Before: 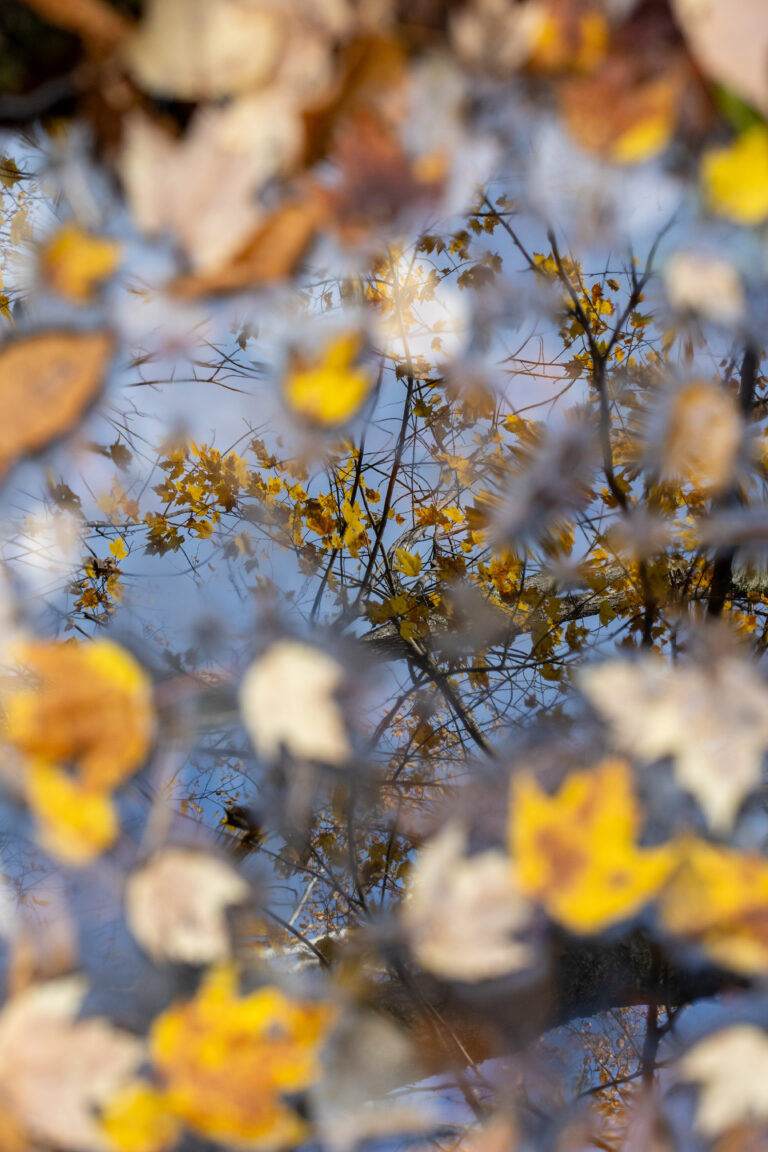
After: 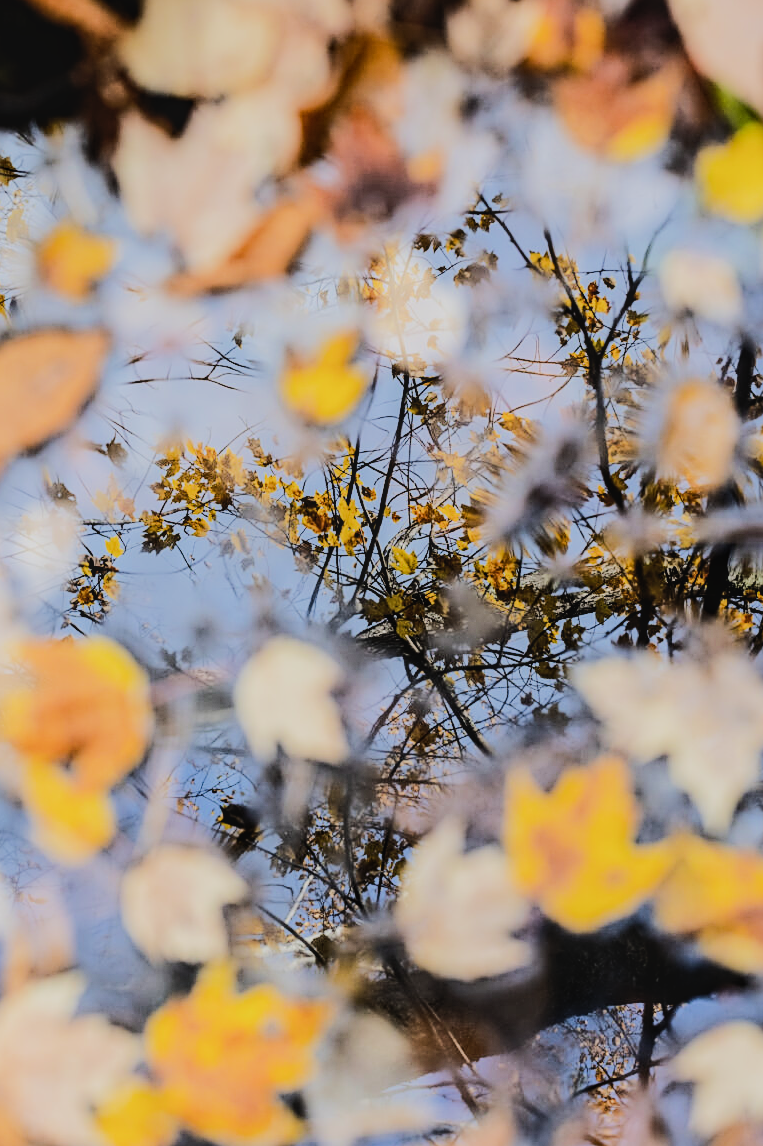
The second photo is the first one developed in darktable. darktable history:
filmic rgb: black relative exposure -6.98 EV, white relative exposure 5.63 EV, hardness 2.86
sharpen: on, module defaults
crop and rotate: left 0.614%, top 0.179%, bottom 0.309%
rgb curve: curves: ch0 [(0, 0) (0.284, 0.292) (0.505, 0.644) (1, 1)], compensate middle gray true
local contrast: detail 110%
tone equalizer: -8 EV -0.75 EV, -7 EV -0.7 EV, -6 EV -0.6 EV, -5 EV -0.4 EV, -3 EV 0.4 EV, -2 EV 0.6 EV, -1 EV 0.7 EV, +0 EV 0.75 EV, edges refinement/feathering 500, mask exposure compensation -1.57 EV, preserve details no
